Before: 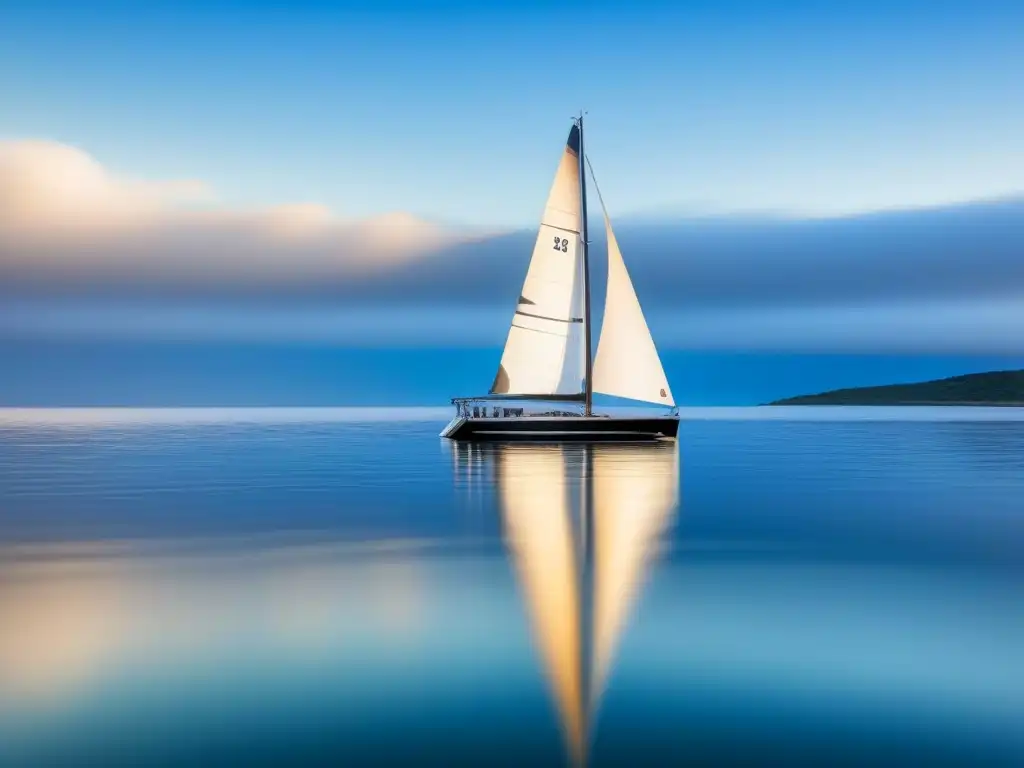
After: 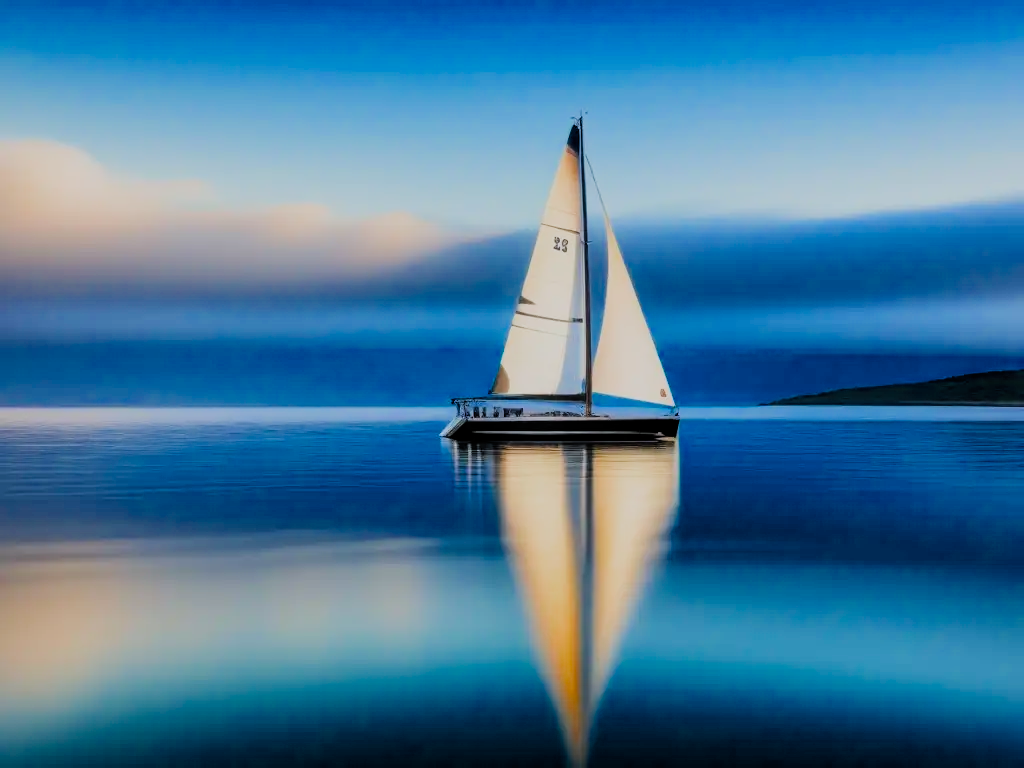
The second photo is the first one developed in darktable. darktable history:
color balance rgb: shadows lift › luminance -19.858%, perceptual saturation grading › global saturation 25.31%, saturation formula JzAzBz (2021)
filmic rgb: black relative exposure -7.65 EV, white relative exposure 4.56 EV, hardness 3.61, add noise in highlights 0.001, preserve chrominance luminance Y, color science v3 (2019), use custom middle-gray values true, contrast in highlights soft
